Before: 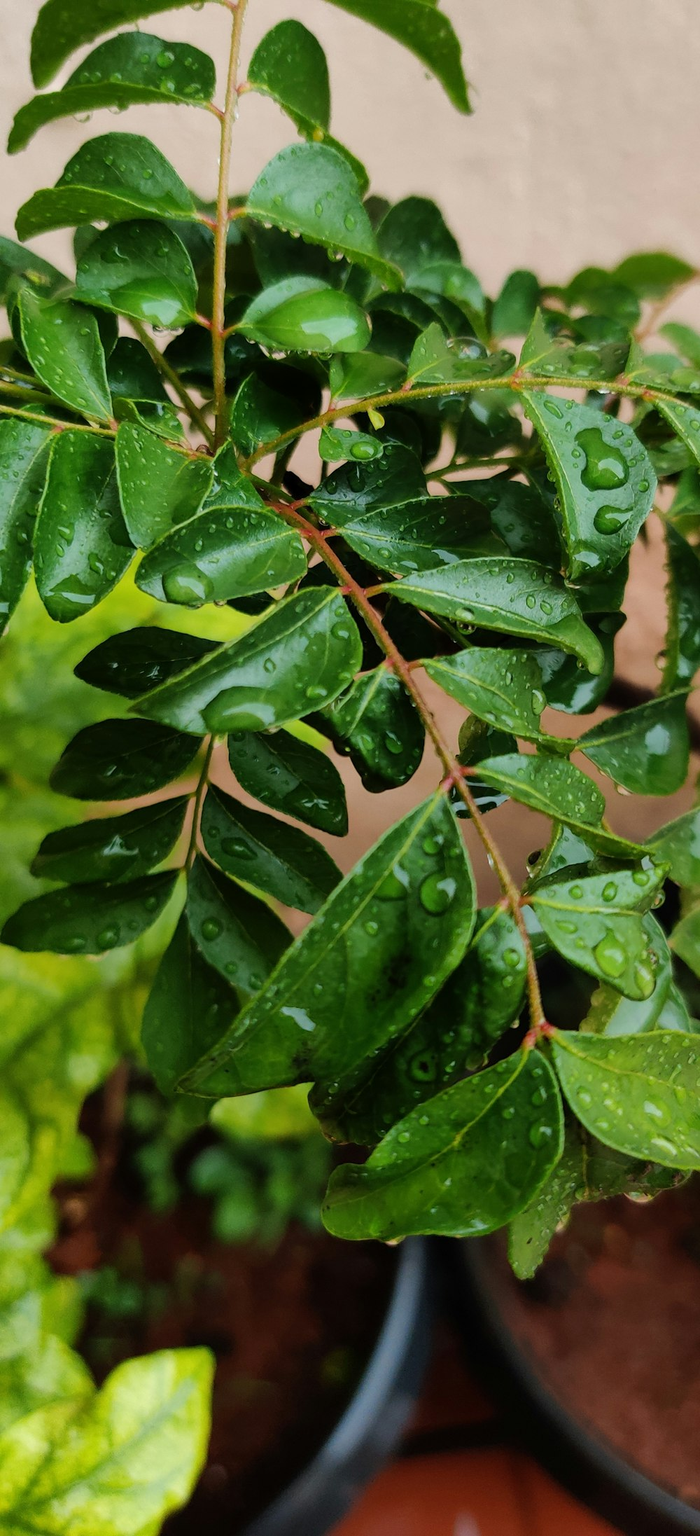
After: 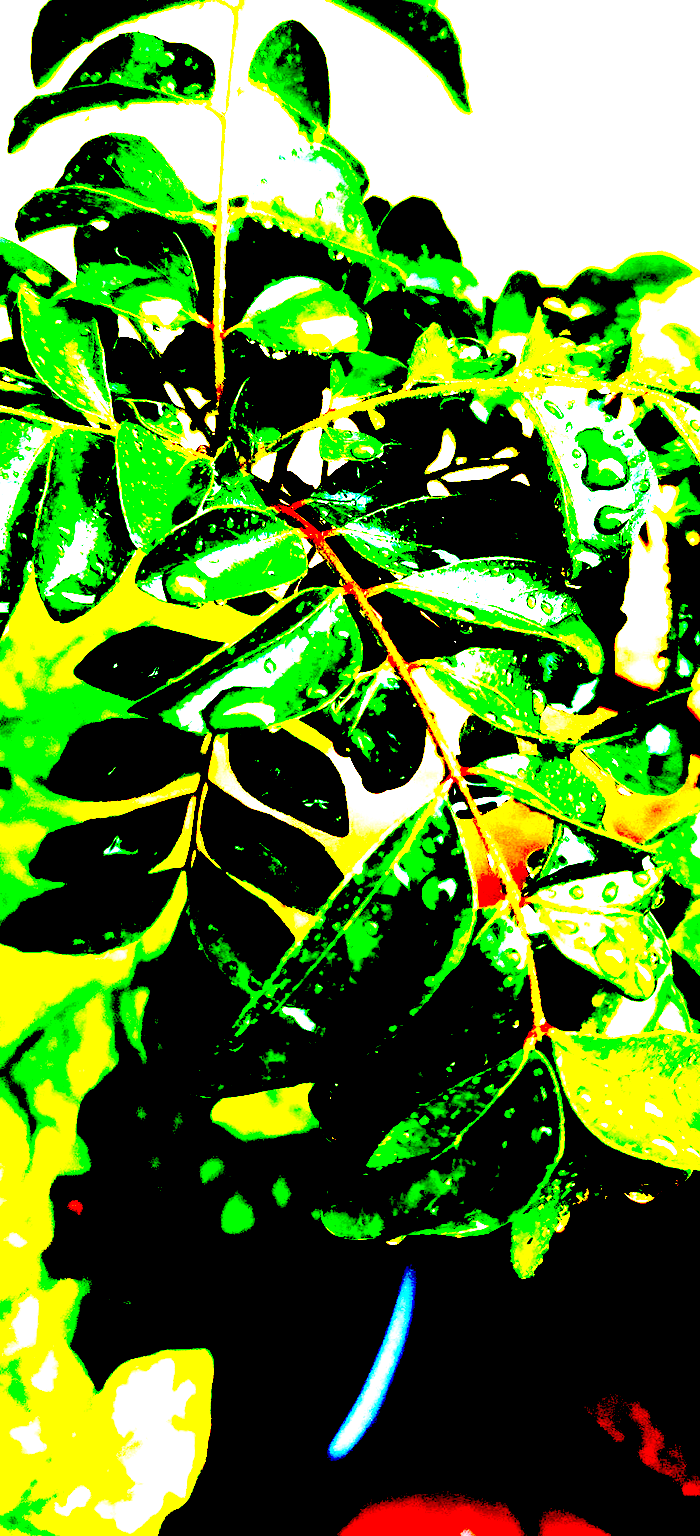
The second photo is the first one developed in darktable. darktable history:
exposure: black level correction 0.099, exposure 2.907 EV, compensate exposure bias true, compensate highlight preservation false
